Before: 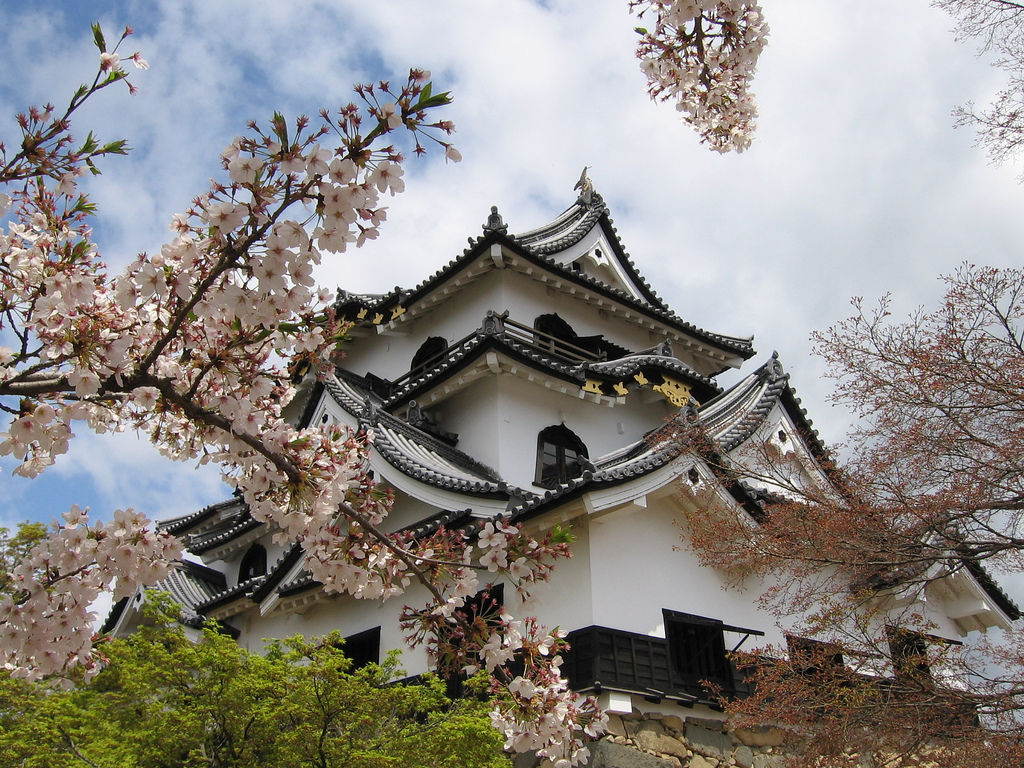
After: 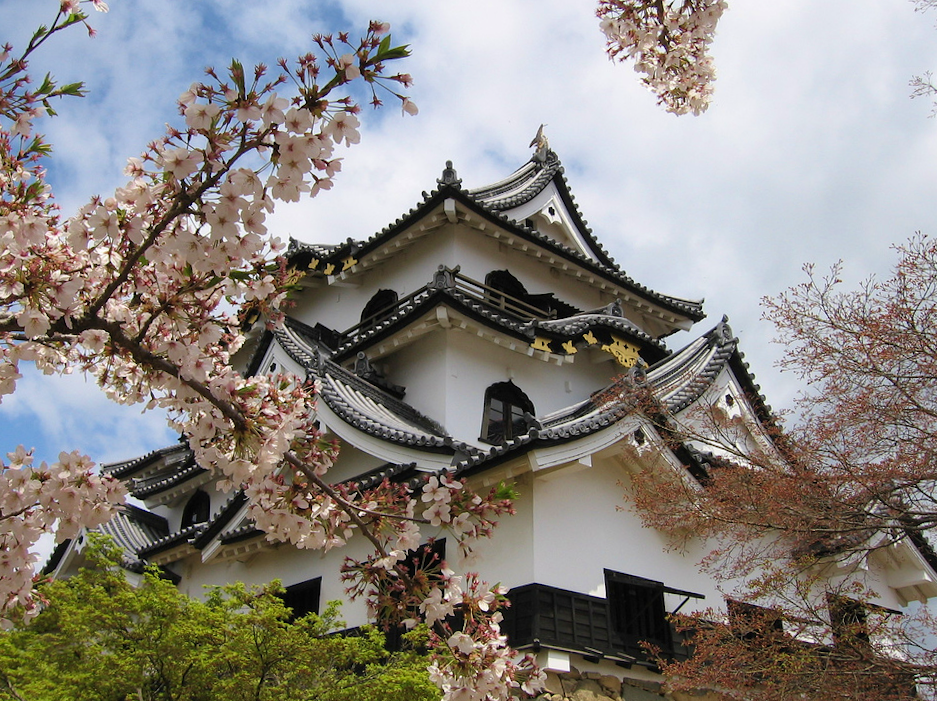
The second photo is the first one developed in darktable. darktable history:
crop and rotate: angle -1.9°, left 3.077%, top 4.029%, right 1.388%, bottom 0.698%
color balance rgb: perceptual saturation grading › global saturation 0.949%
velvia: on, module defaults
